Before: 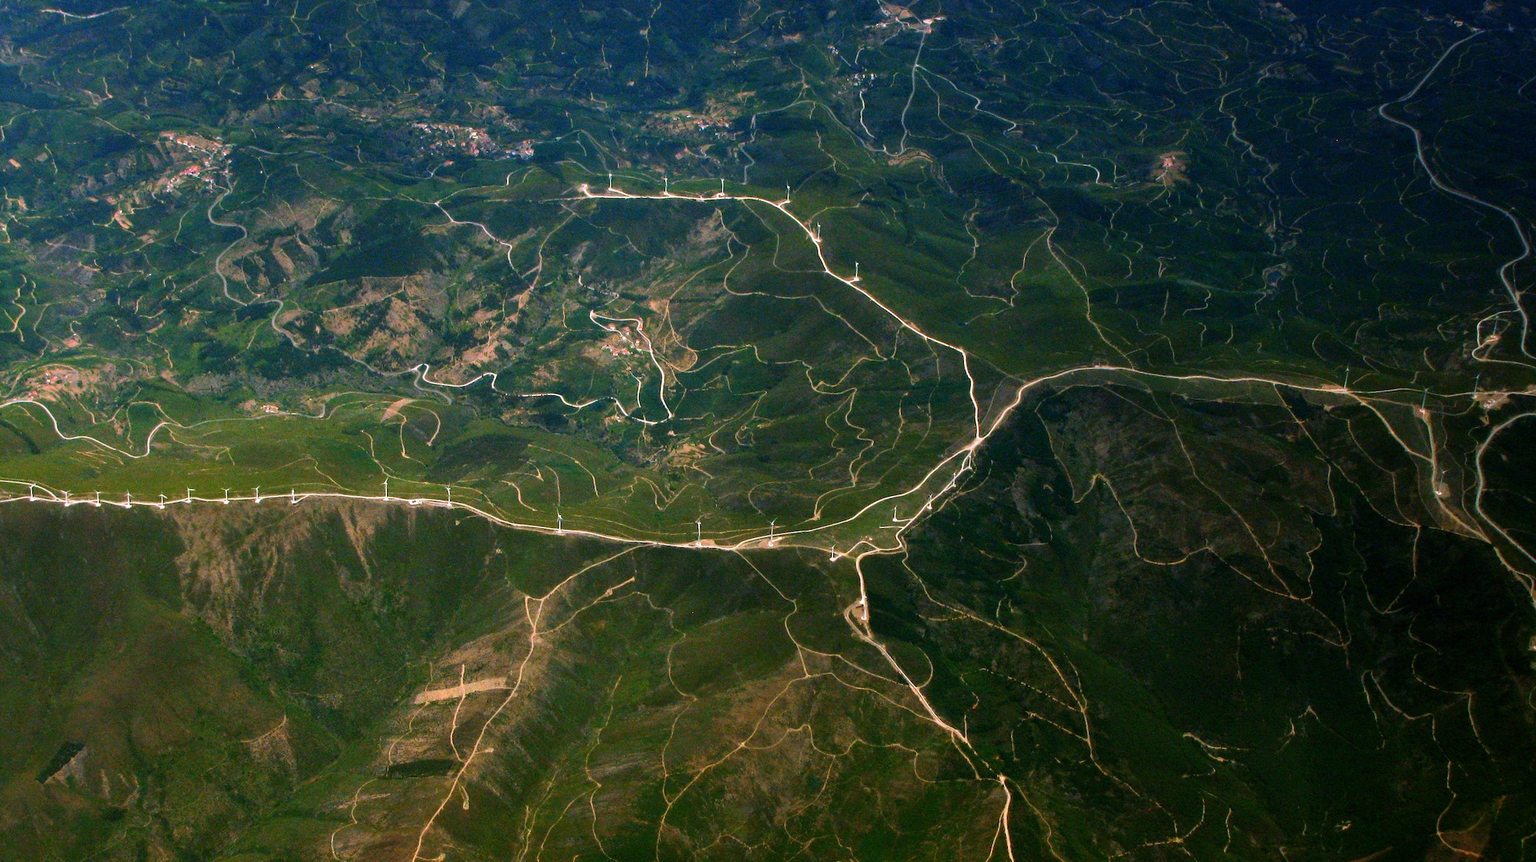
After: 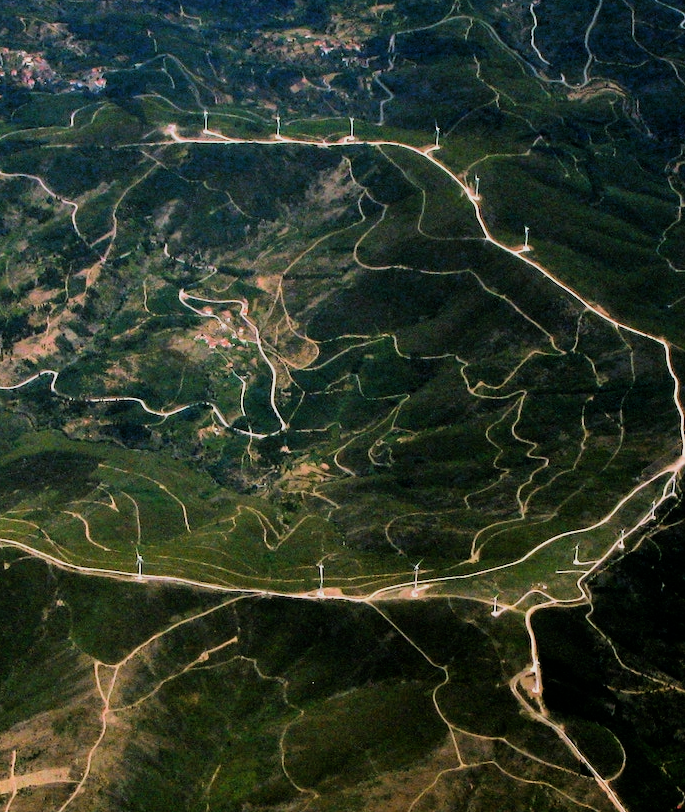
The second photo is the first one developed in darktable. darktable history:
filmic rgb: black relative exposure -5.02 EV, white relative exposure 3.97 EV, hardness 2.89, contrast 1.19, color science v6 (2022)
crop and rotate: left 29.48%, top 10.321%, right 36.227%, bottom 17.311%
